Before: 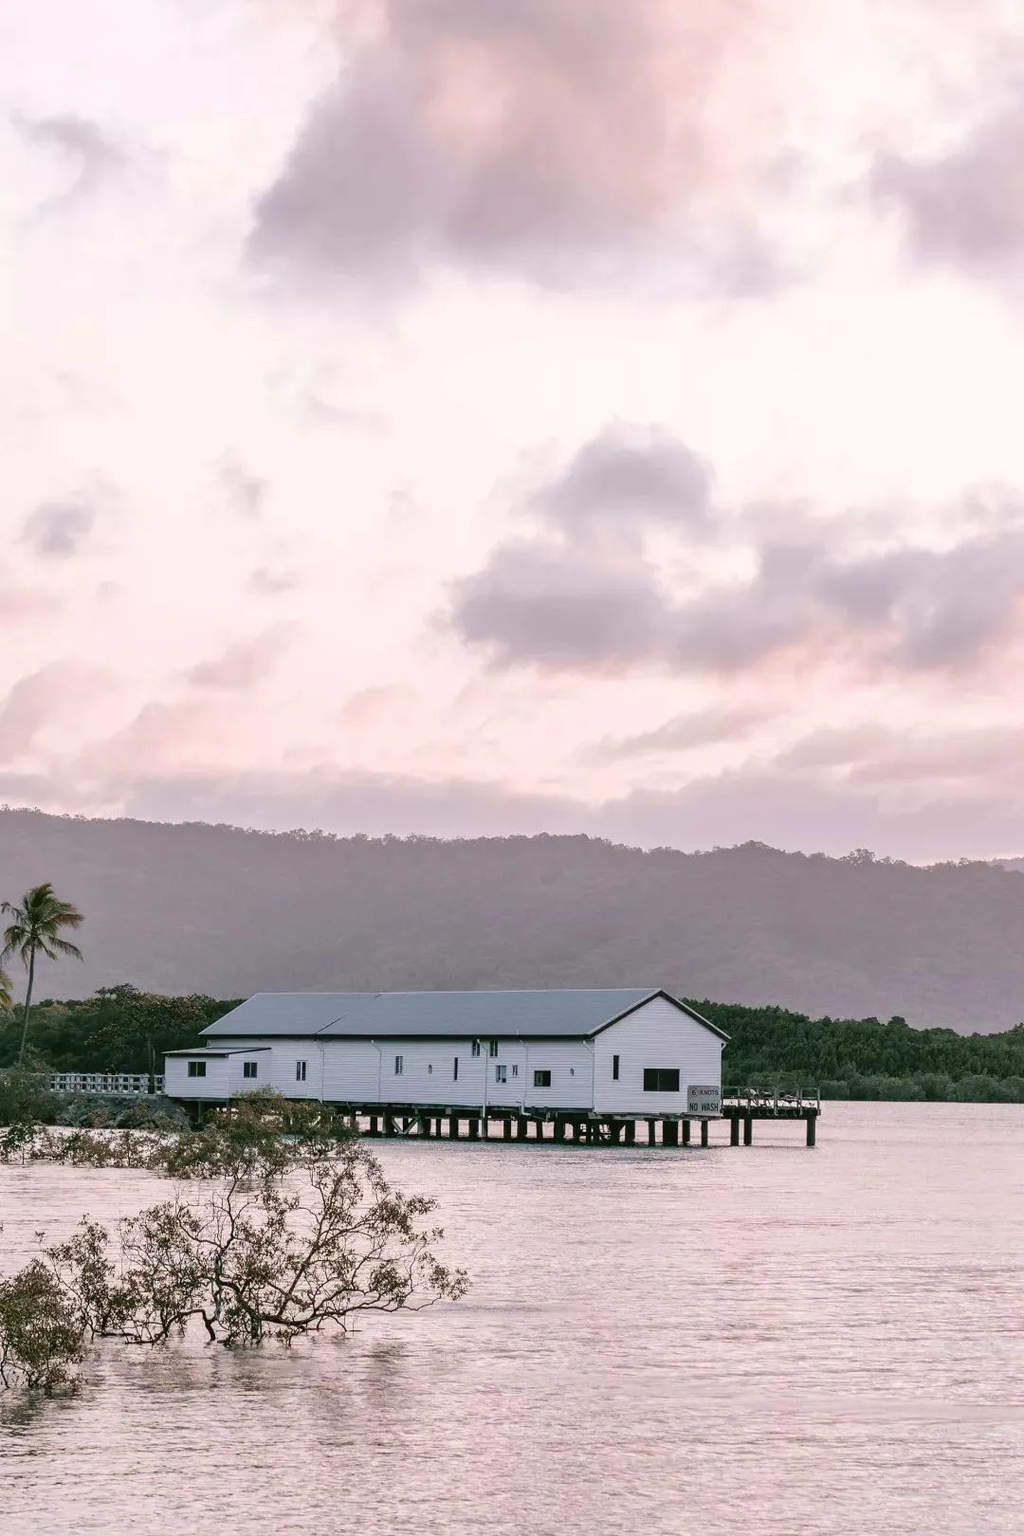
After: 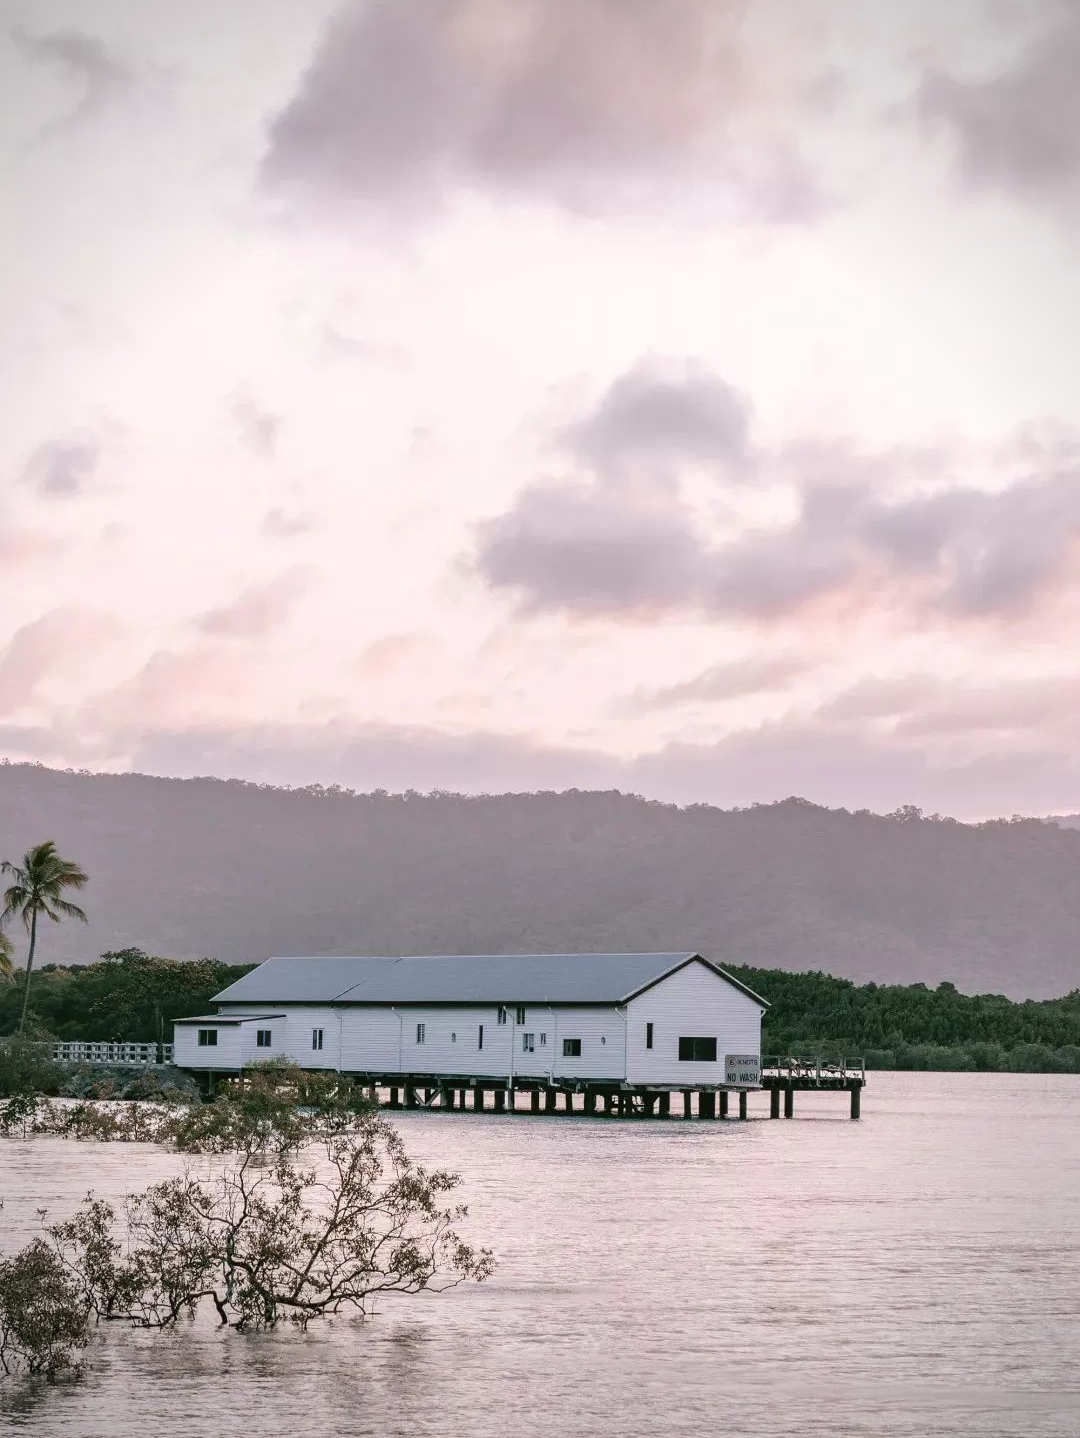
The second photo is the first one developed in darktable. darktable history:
crop and rotate: top 5.609%, bottom 5.609%
tone curve: curves: ch0 [(0, 0) (0.003, 0.003) (0.011, 0.011) (0.025, 0.025) (0.044, 0.045) (0.069, 0.07) (0.1, 0.101) (0.136, 0.138) (0.177, 0.18) (0.224, 0.228) (0.277, 0.281) (0.335, 0.34) (0.399, 0.405) (0.468, 0.475) (0.543, 0.551) (0.623, 0.633) (0.709, 0.72) (0.801, 0.813) (0.898, 0.907) (1, 1)], preserve colors none
vignetting: fall-off start 74.49%, fall-off radius 65.9%, brightness -0.628, saturation -0.68
